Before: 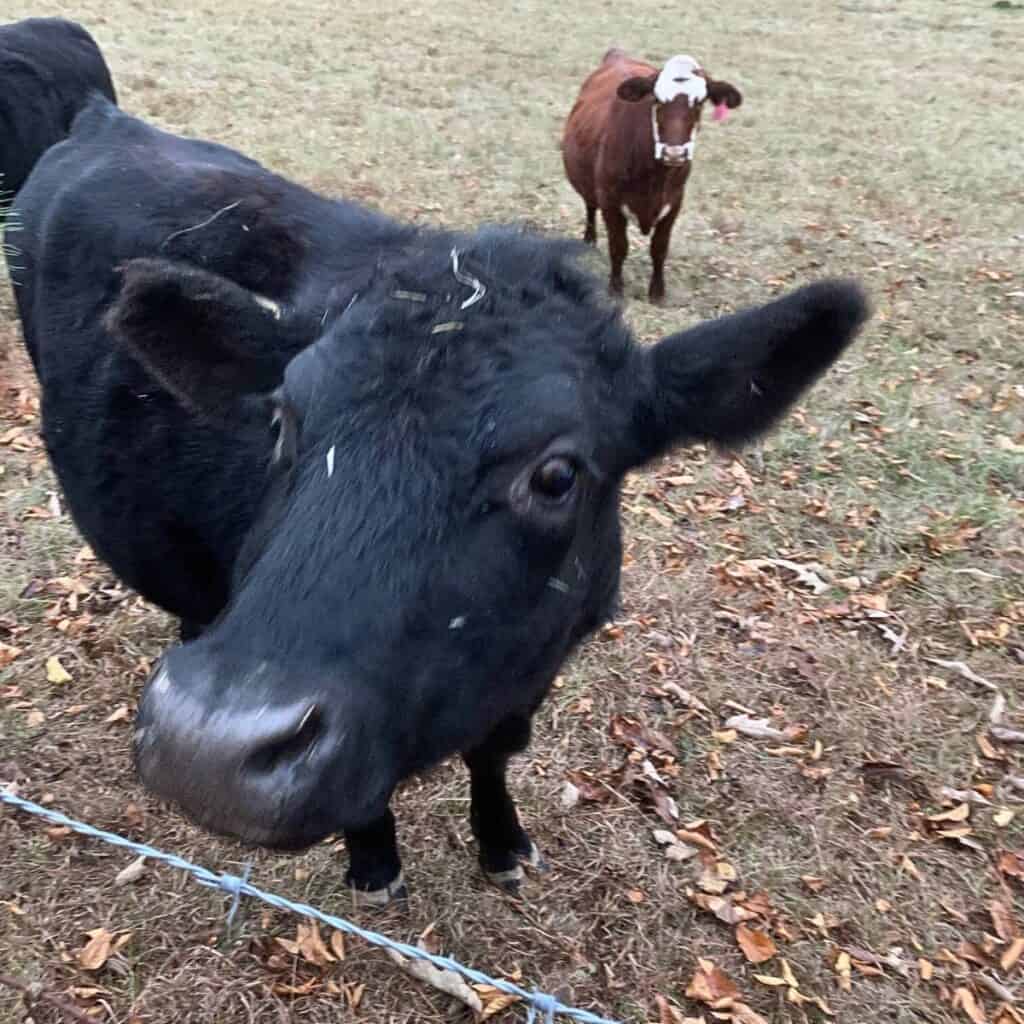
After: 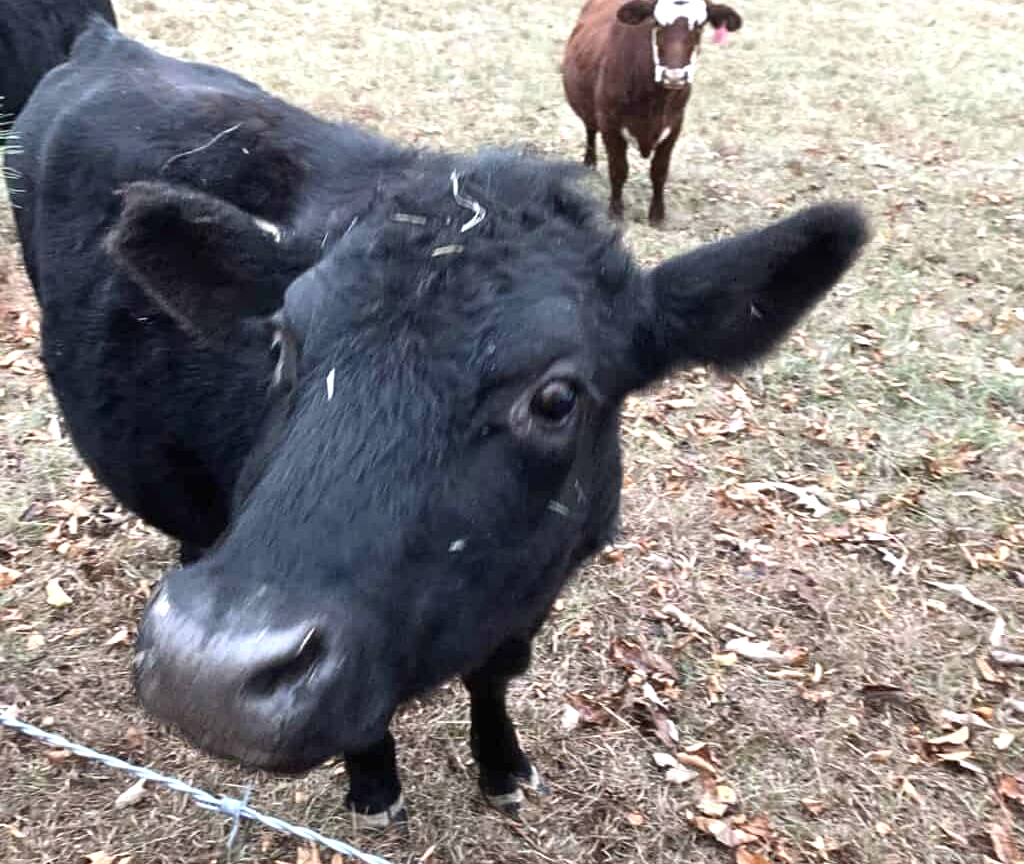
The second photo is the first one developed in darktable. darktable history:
contrast brightness saturation: contrast 0.06, brightness -0.007, saturation -0.235
crop: top 7.561%, bottom 8.017%
exposure: black level correction 0, exposure 0.691 EV, compensate exposure bias true, compensate highlight preservation false
